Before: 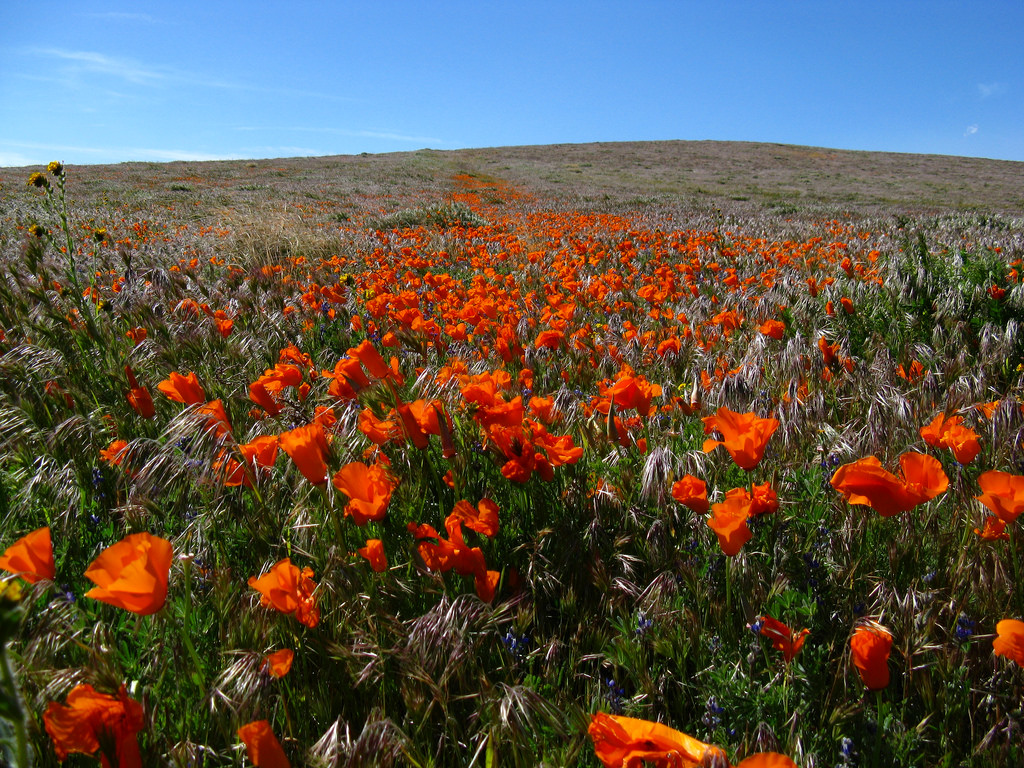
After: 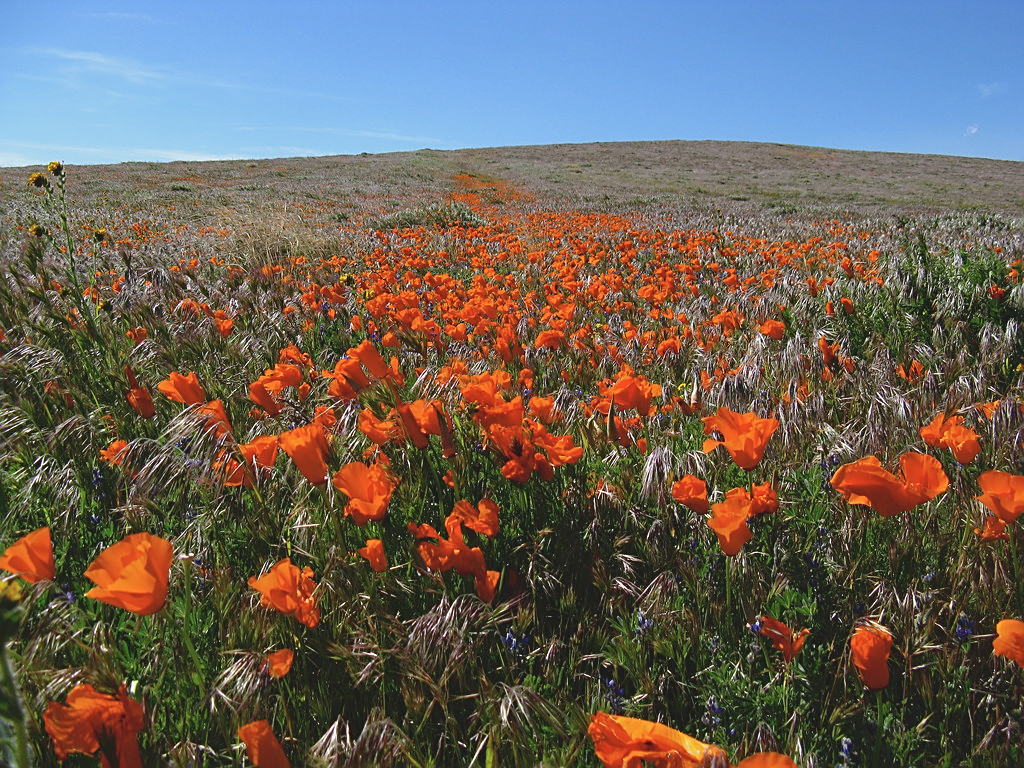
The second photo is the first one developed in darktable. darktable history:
sharpen: on, module defaults
contrast brightness saturation: contrast -0.15, brightness 0.05, saturation -0.12
